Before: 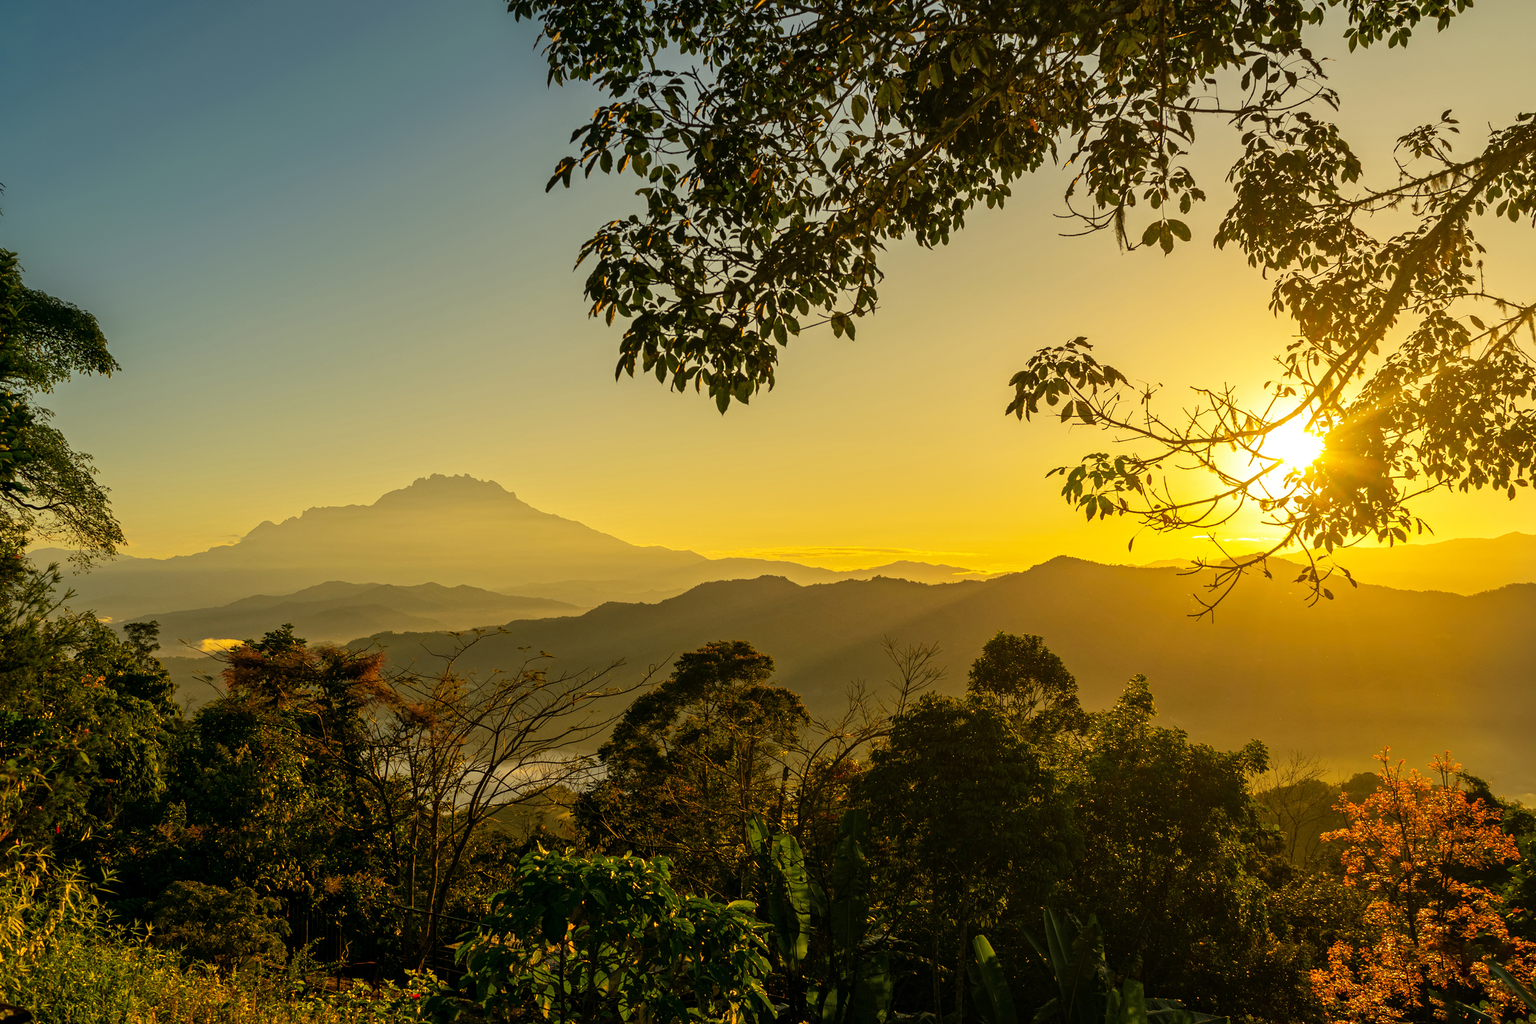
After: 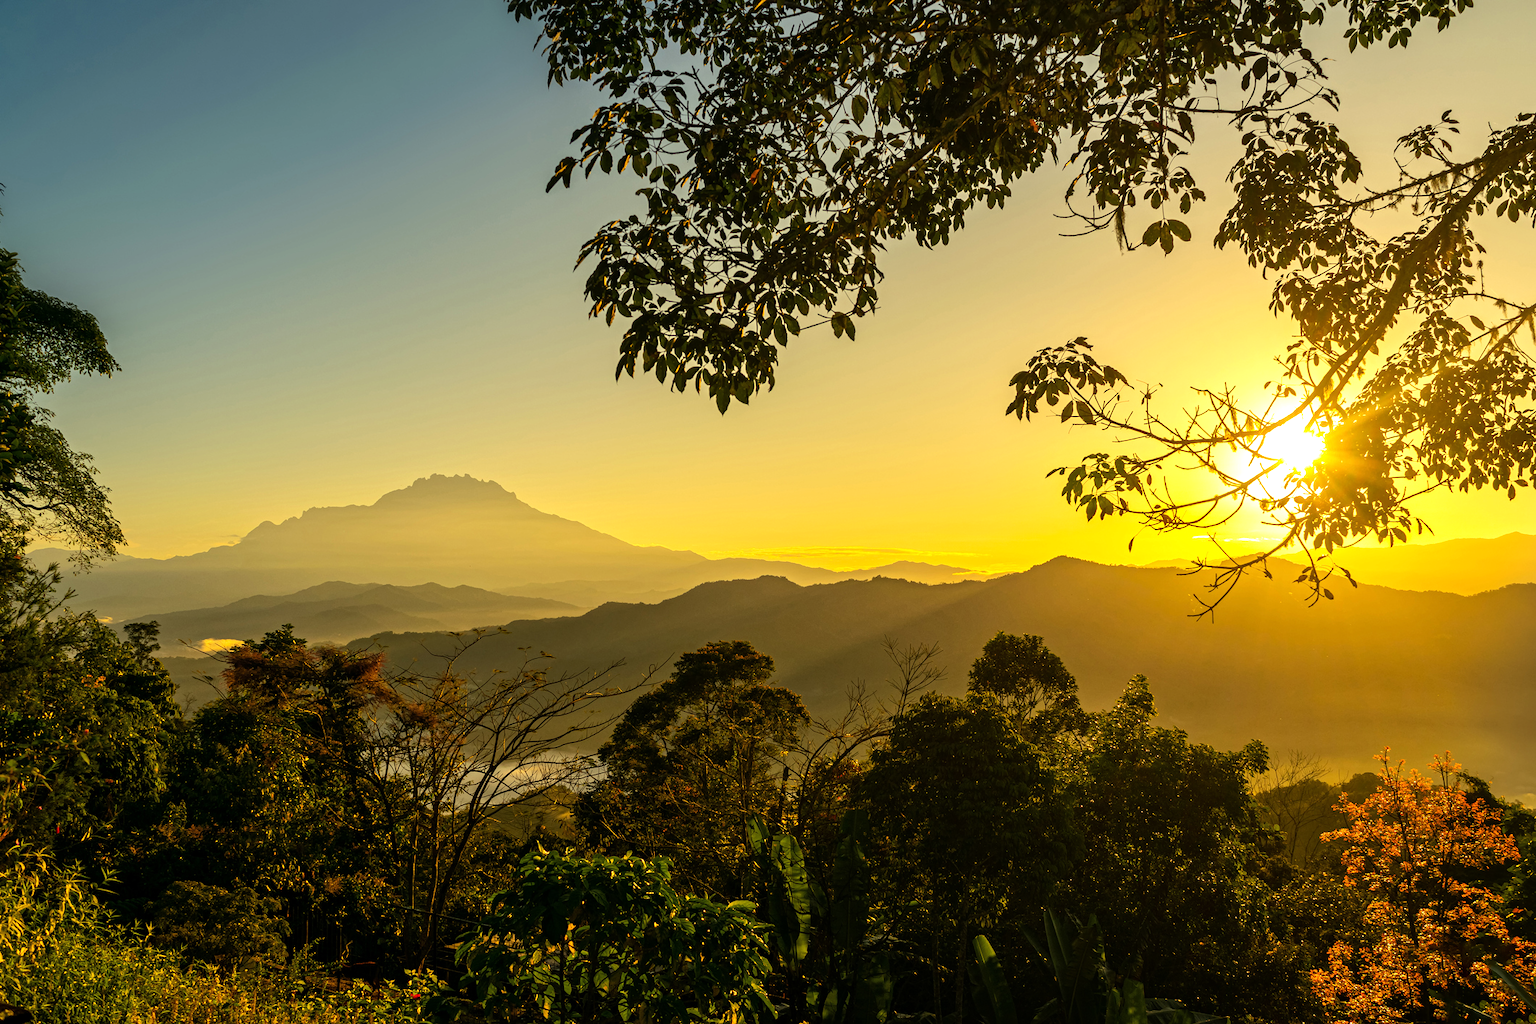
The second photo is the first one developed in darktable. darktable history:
tone equalizer: -8 EV -0.394 EV, -7 EV -0.388 EV, -6 EV -0.324 EV, -5 EV -0.214 EV, -3 EV 0.2 EV, -2 EV 0.306 EV, -1 EV 0.382 EV, +0 EV 0.388 EV, edges refinement/feathering 500, mask exposure compensation -1.57 EV, preserve details no
